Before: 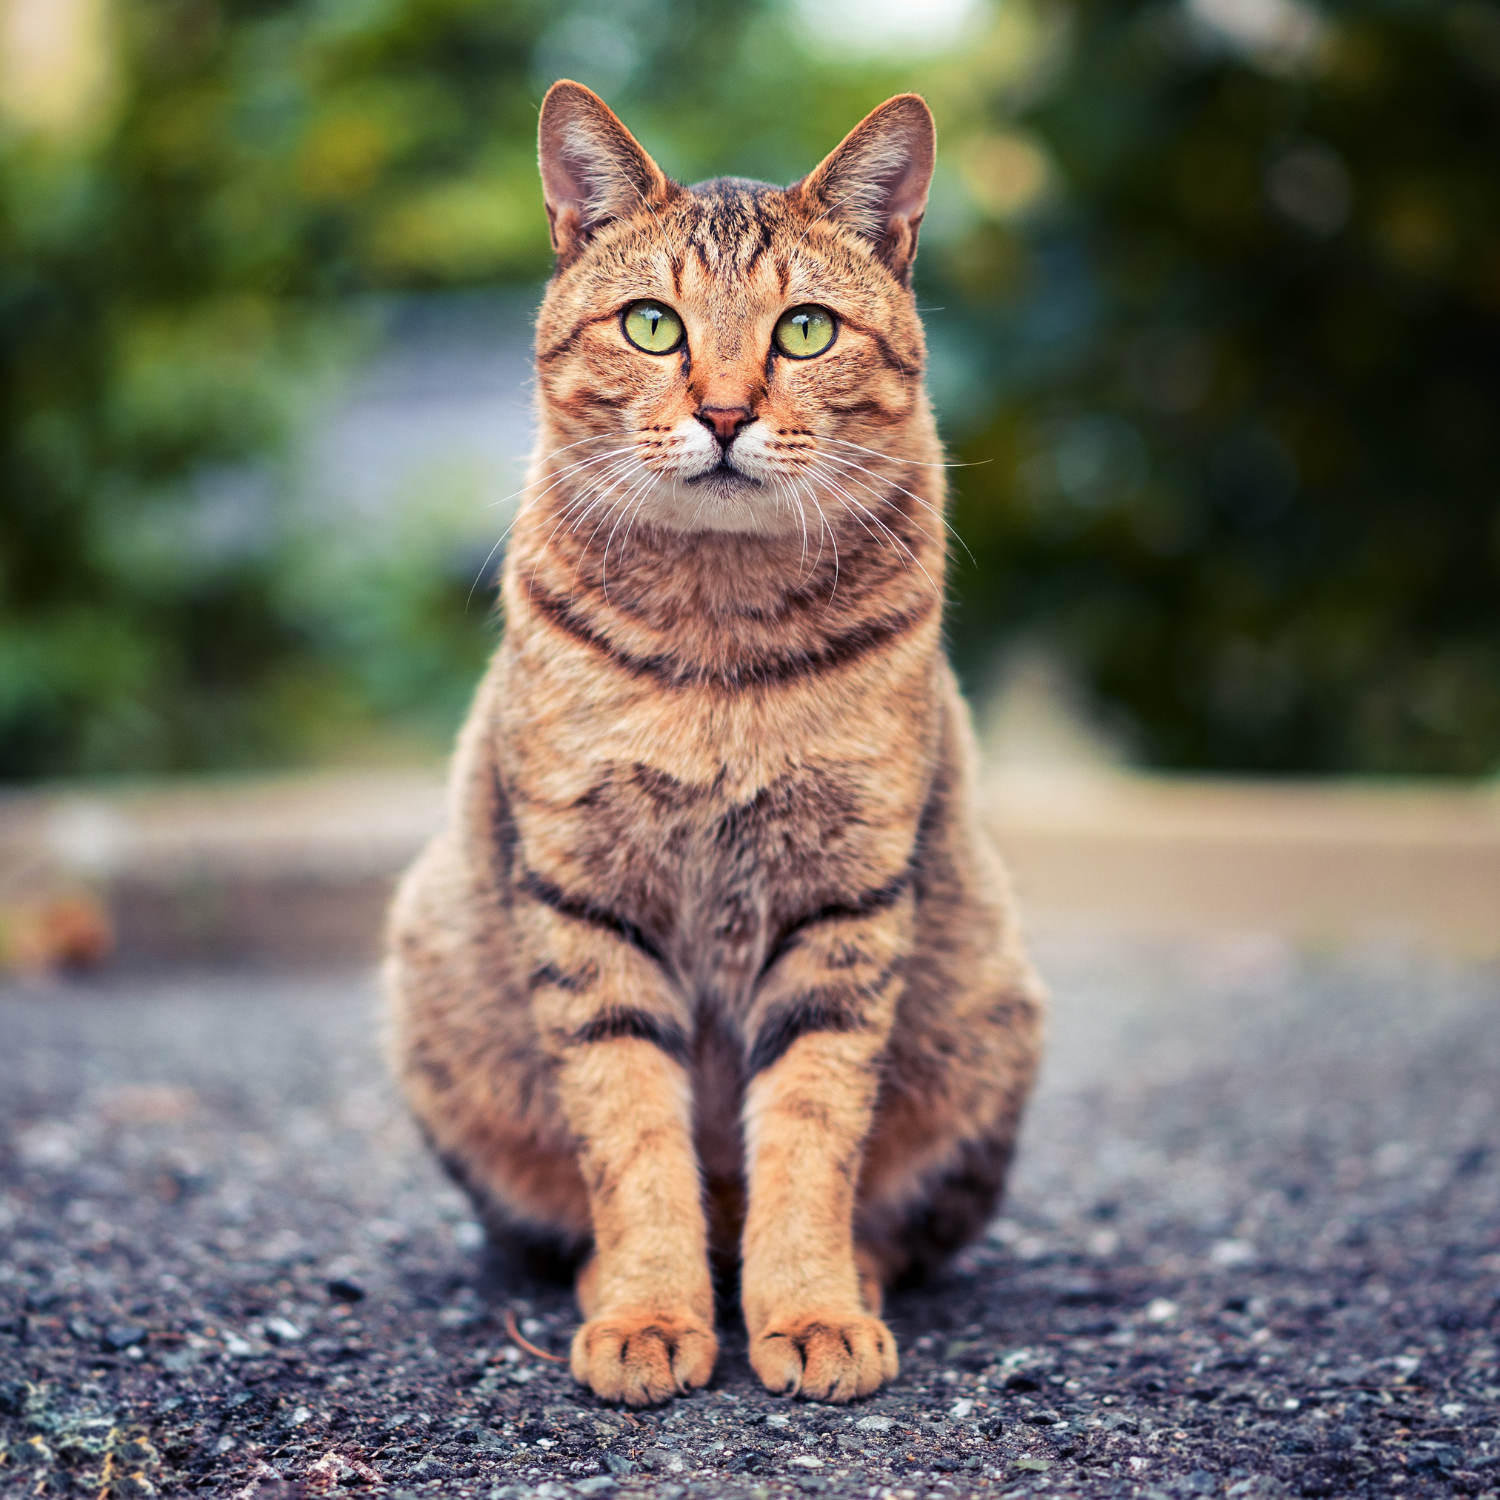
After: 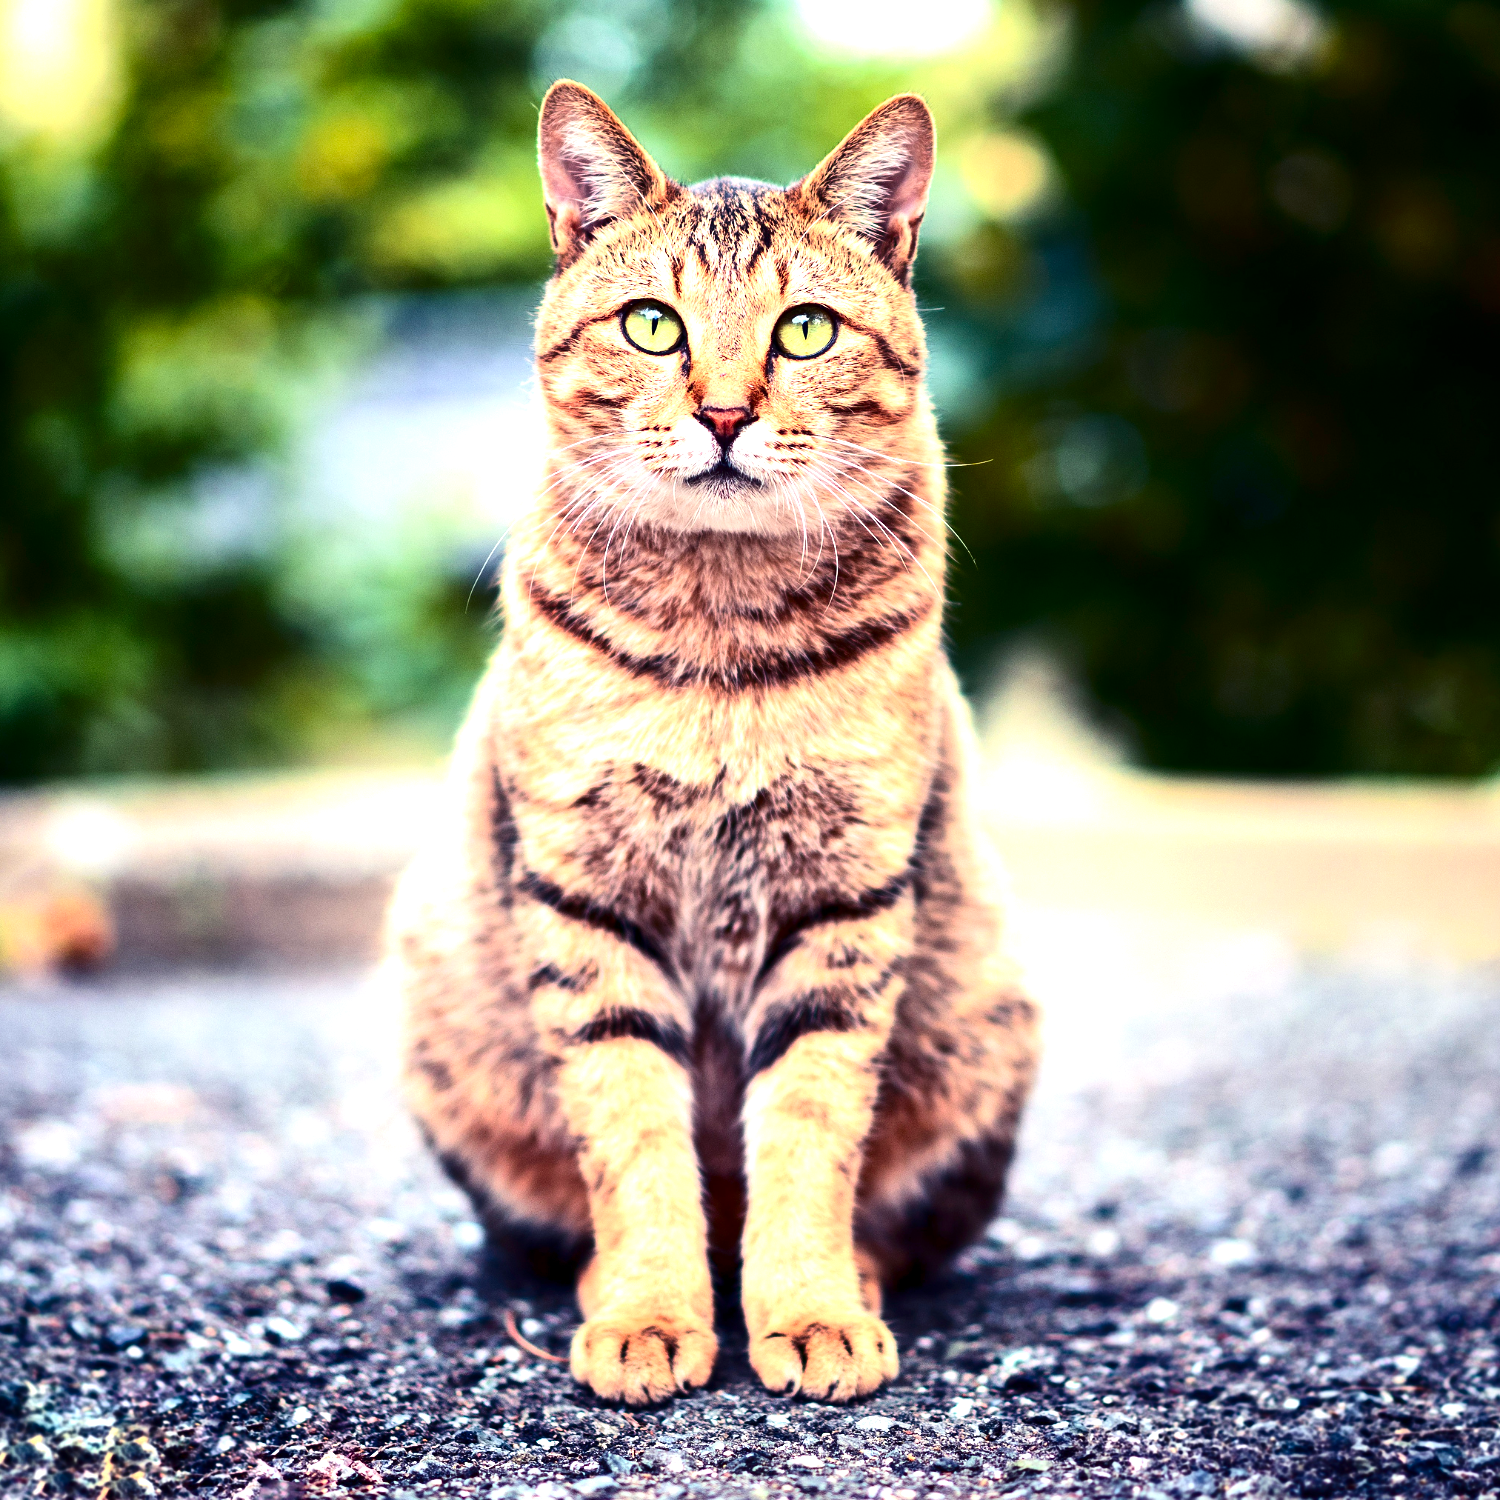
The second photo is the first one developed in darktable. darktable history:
exposure: black level correction 0, exposure 1.198 EV, compensate exposure bias true, compensate highlight preservation false
contrast brightness saturation: contrast 0.24, brightness -0.24, saturation 0.14
